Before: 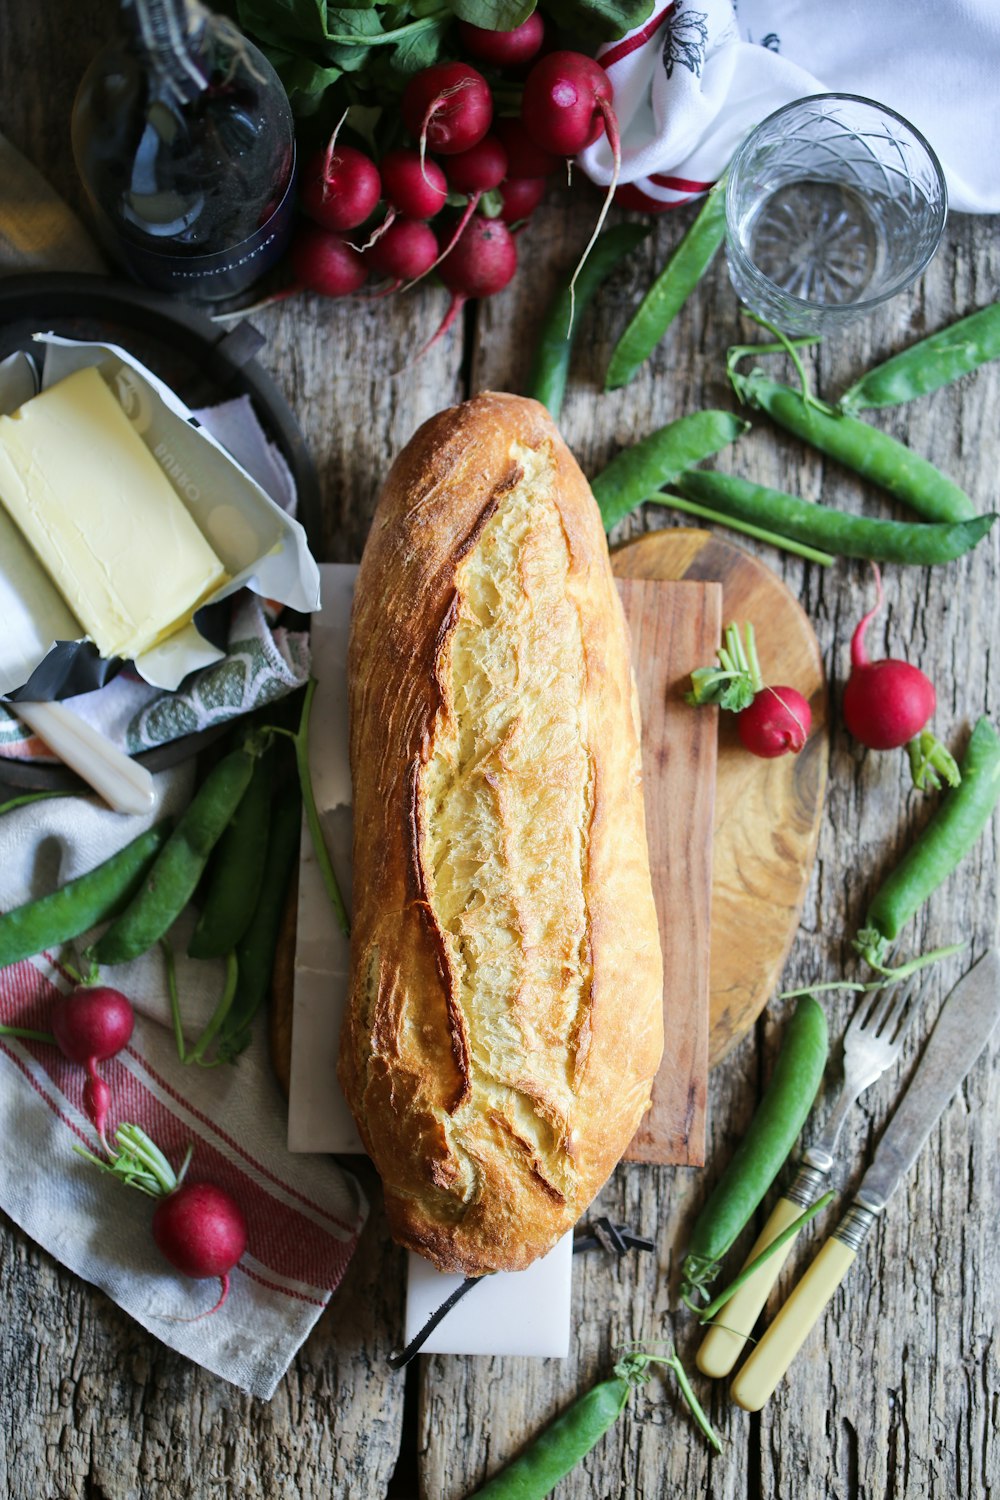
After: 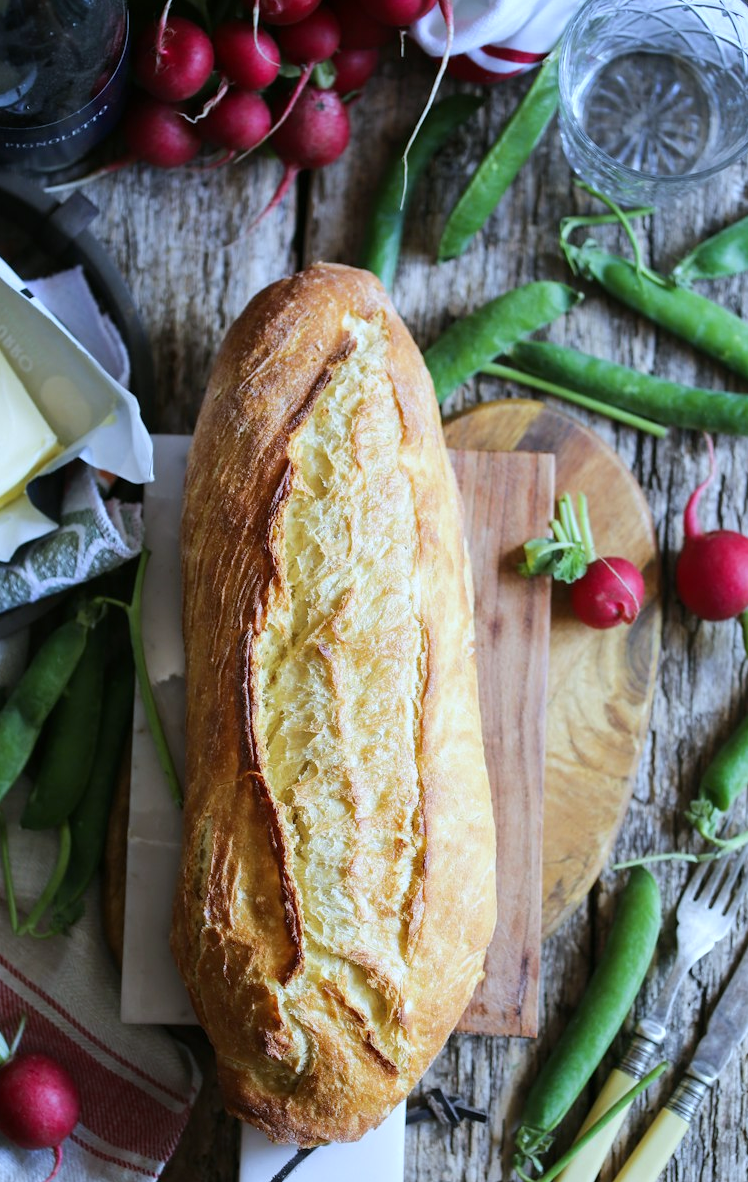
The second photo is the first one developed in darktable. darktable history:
crop: left 16.768%, top 8.653%, right 8.362%, bottom 12.485%
white balance: red 0.926, green 1.003, blue 1.133
